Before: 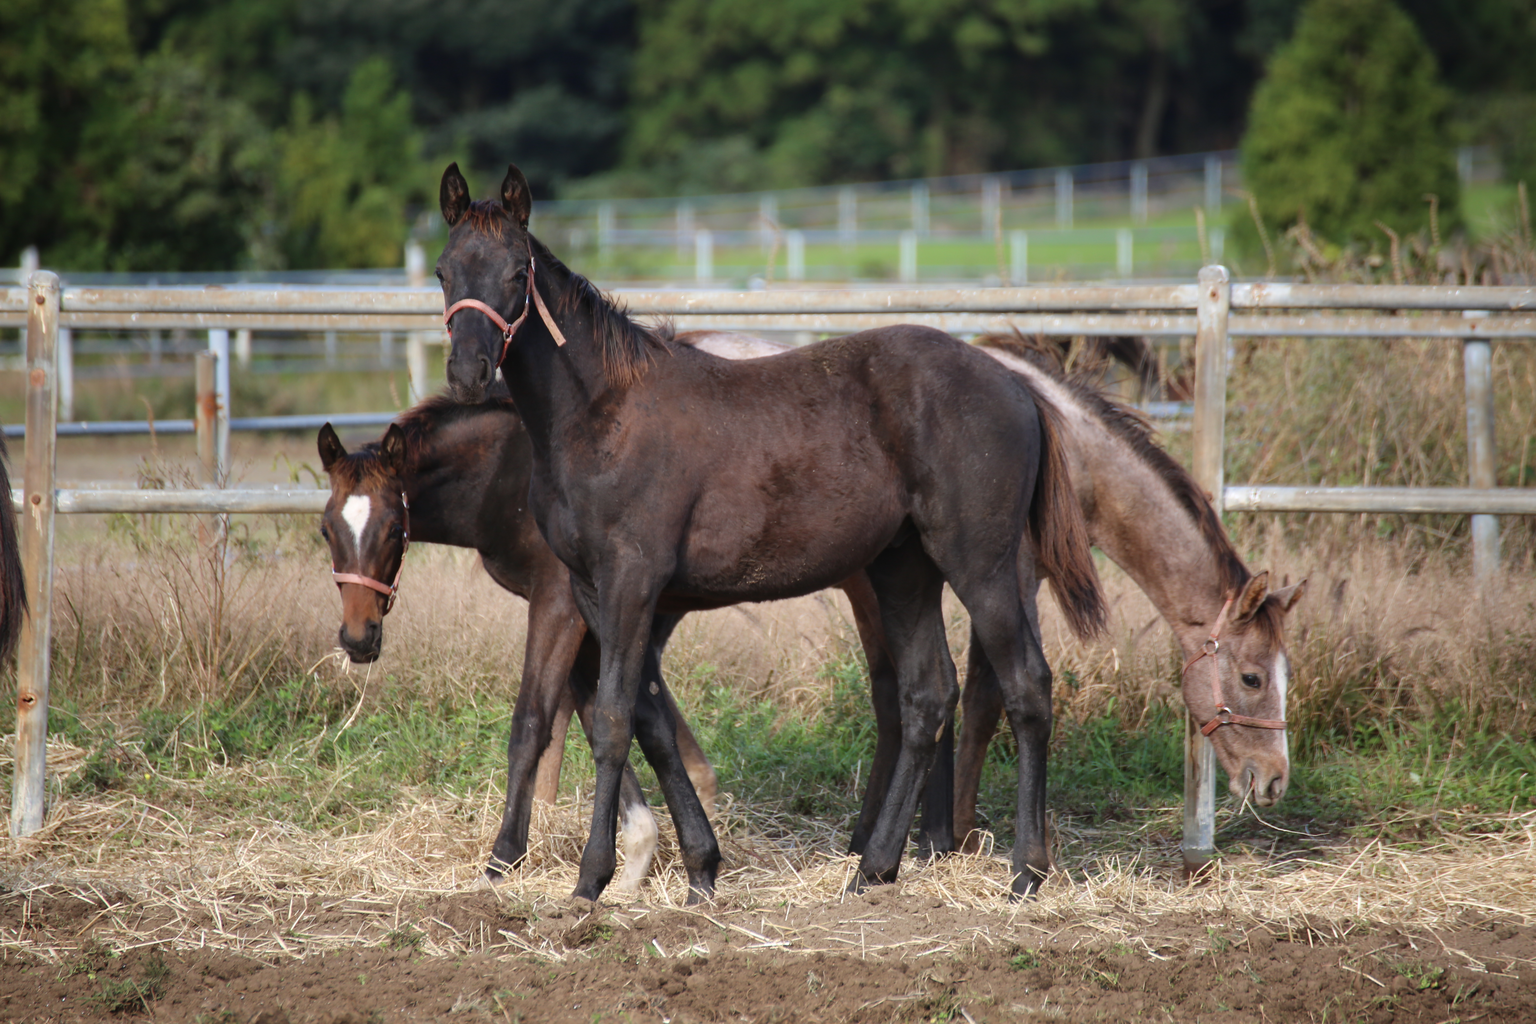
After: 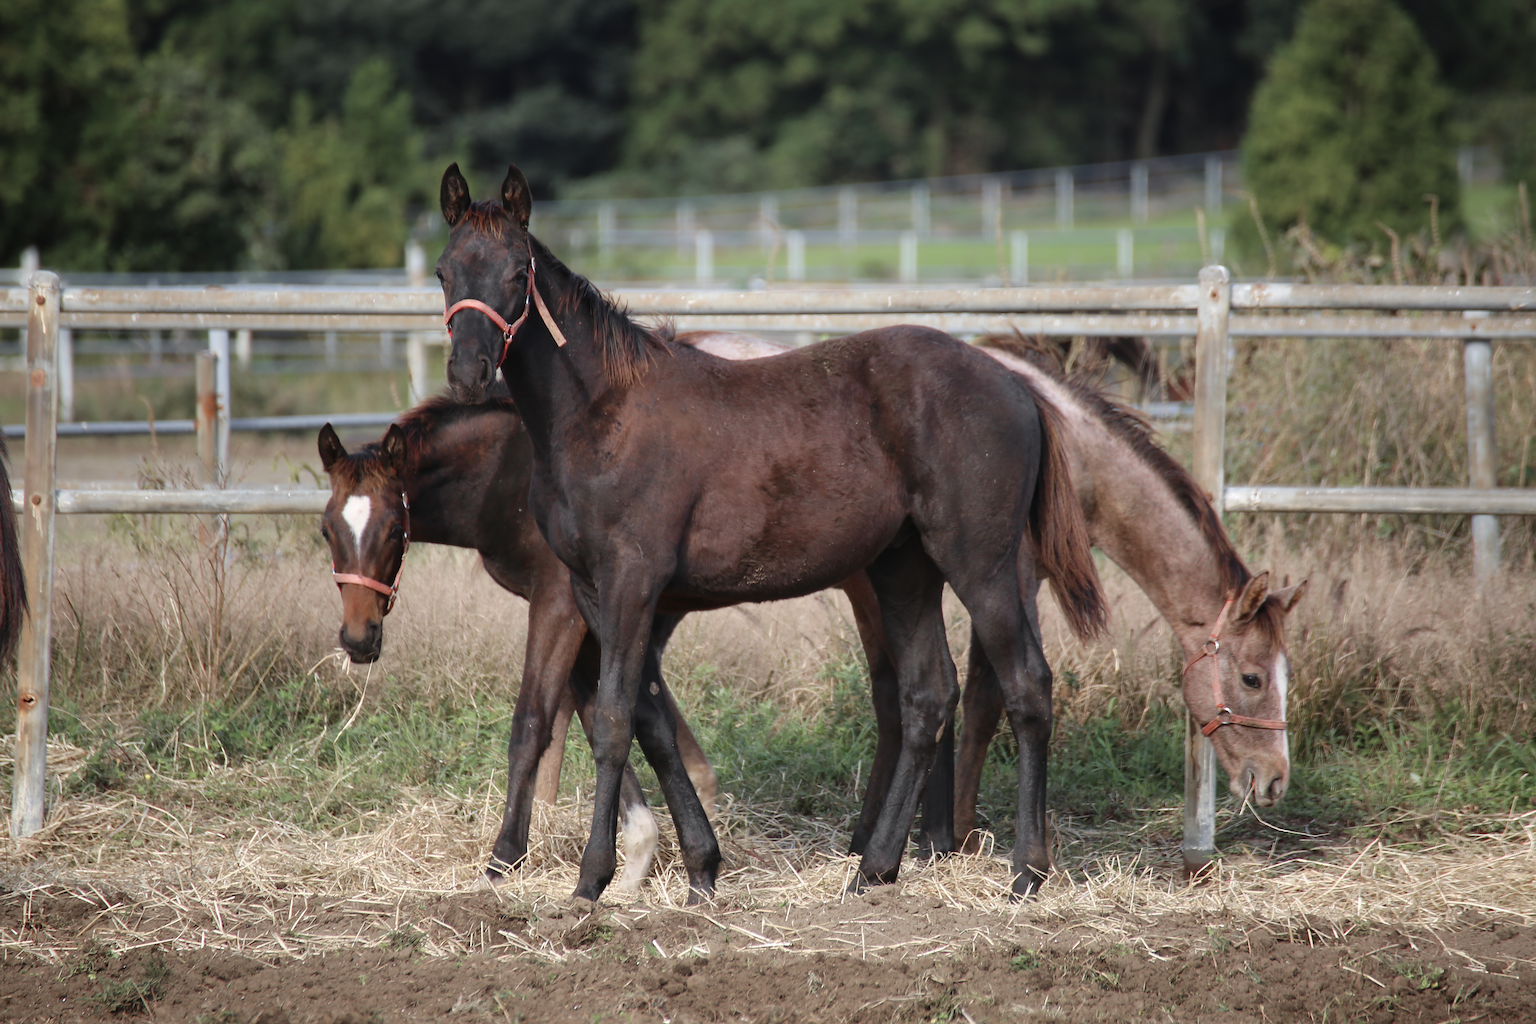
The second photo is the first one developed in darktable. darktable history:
color zones: curves: ch1 [(0, 0.831) (0.08, 0.771) (0.157, 0.268) (0.241, 0.207) (0.562, -0.005) (0.714, -0.013) (0.876, 0.01) (1, 0.831)], mix -61%
exposure: exposure -0.024 EV, compensate highlight preservation false
sharpen: on, module defaults
